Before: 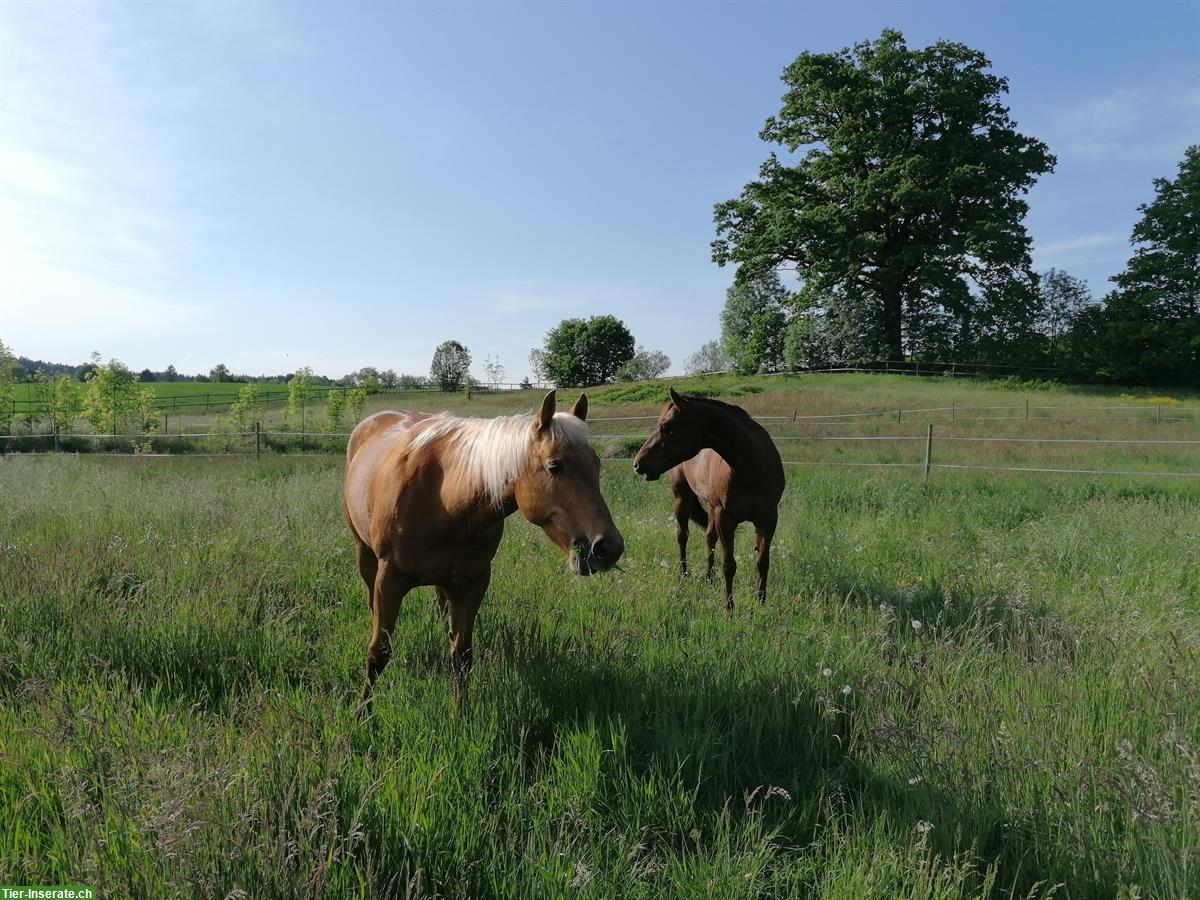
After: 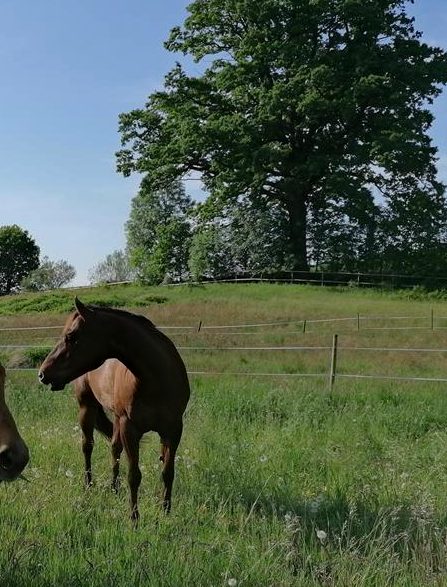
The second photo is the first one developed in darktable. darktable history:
haze removal: strength 0.297, distance 0.249, compatibility mode true, adaptive false
crop and rotate: left 49.621%, top 10.104%, right 13.082%, bottom 24.642%
